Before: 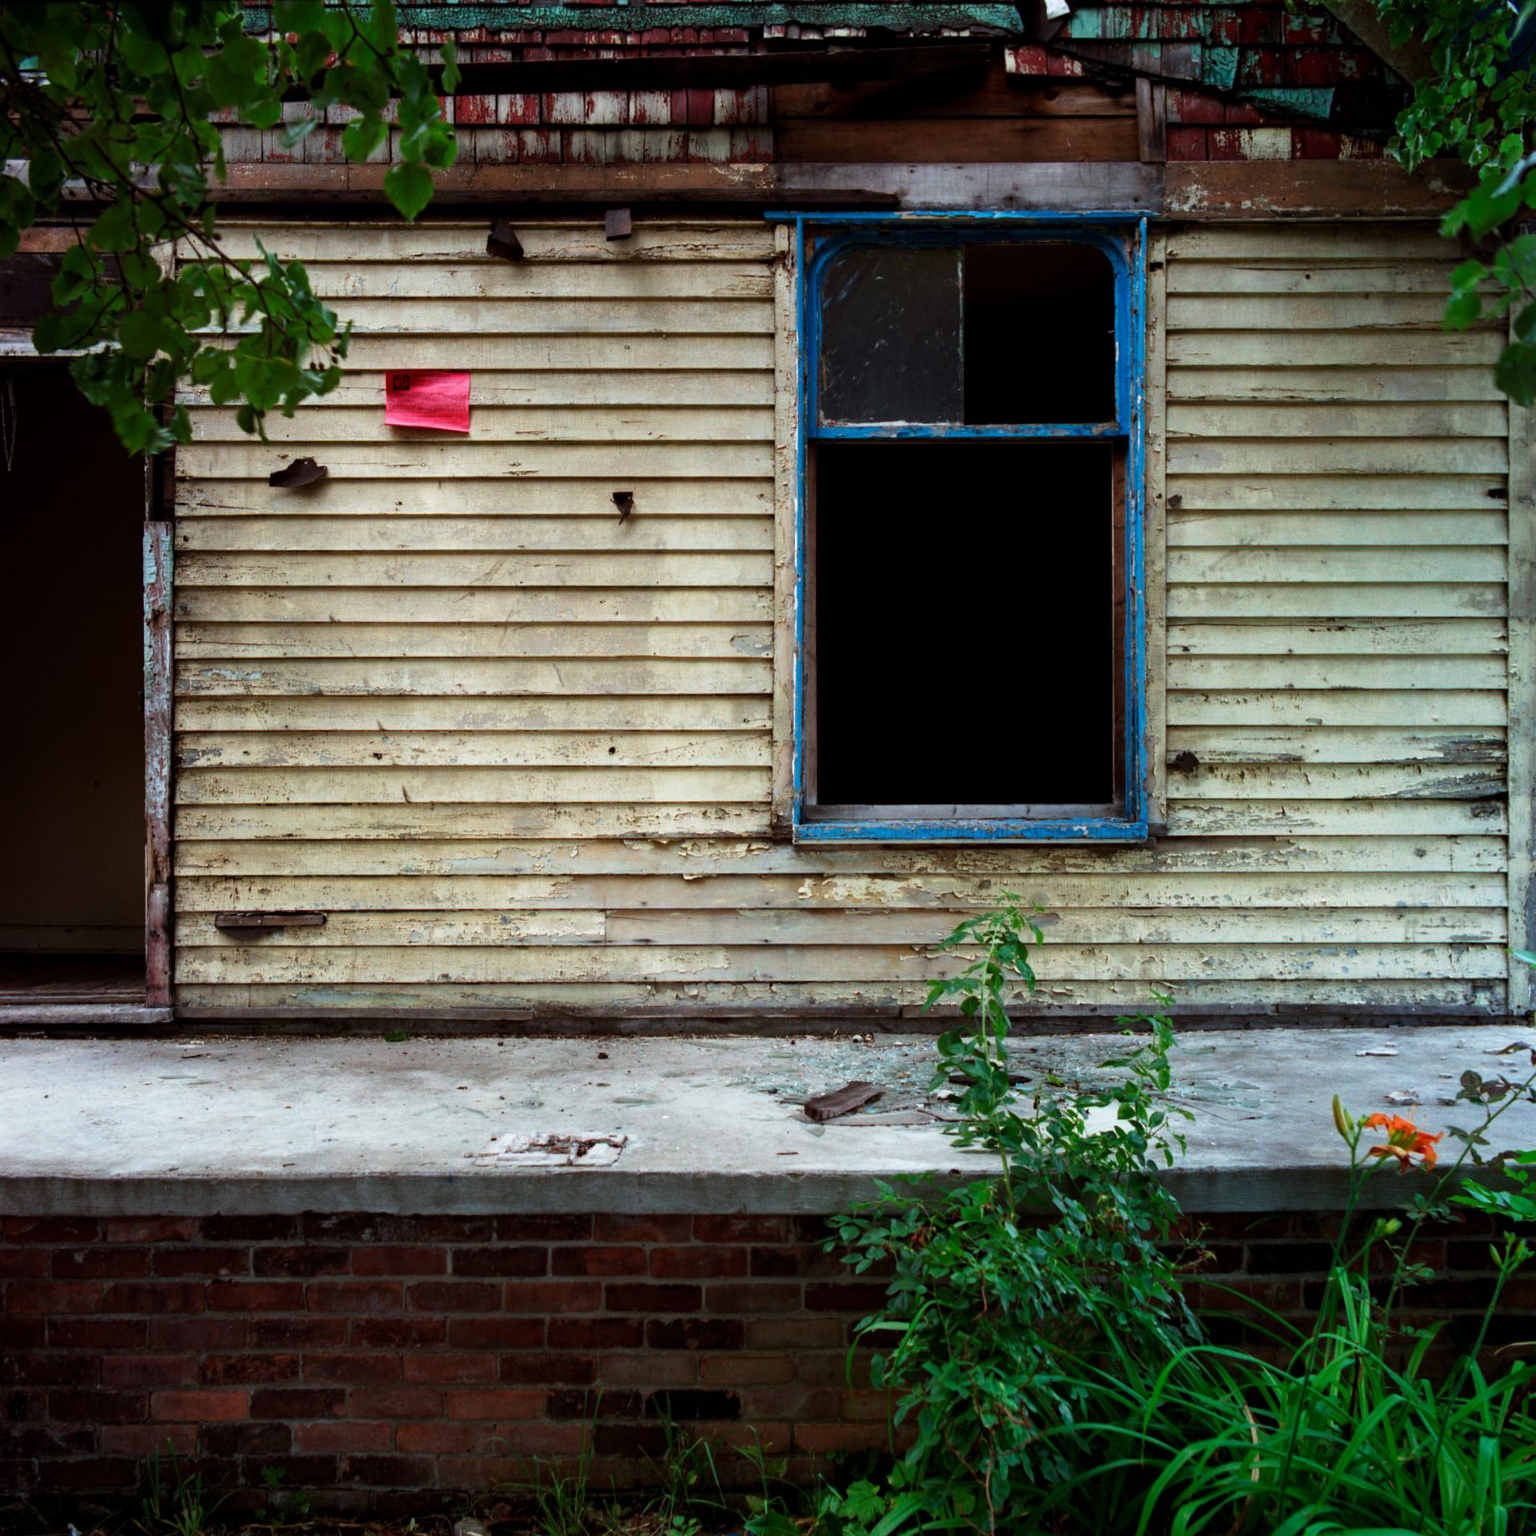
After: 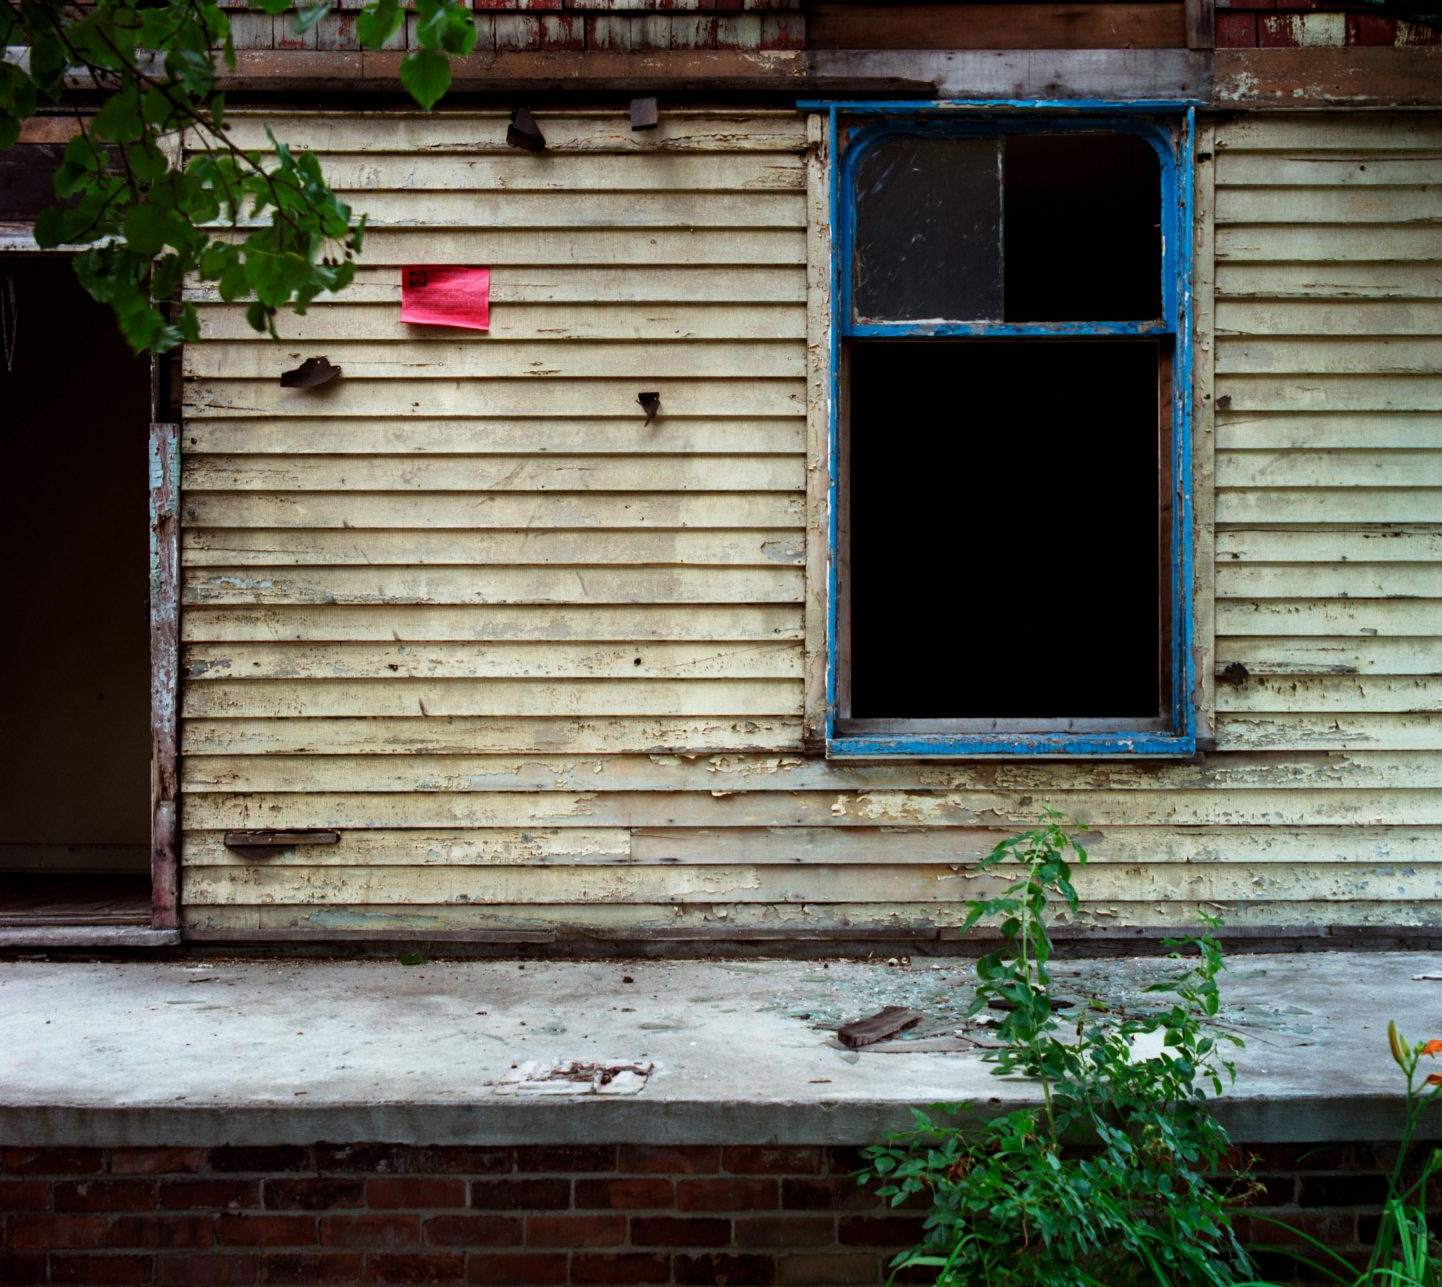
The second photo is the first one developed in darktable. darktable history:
crop: top 7.532%, right 9.823%, bottom 11.995%
